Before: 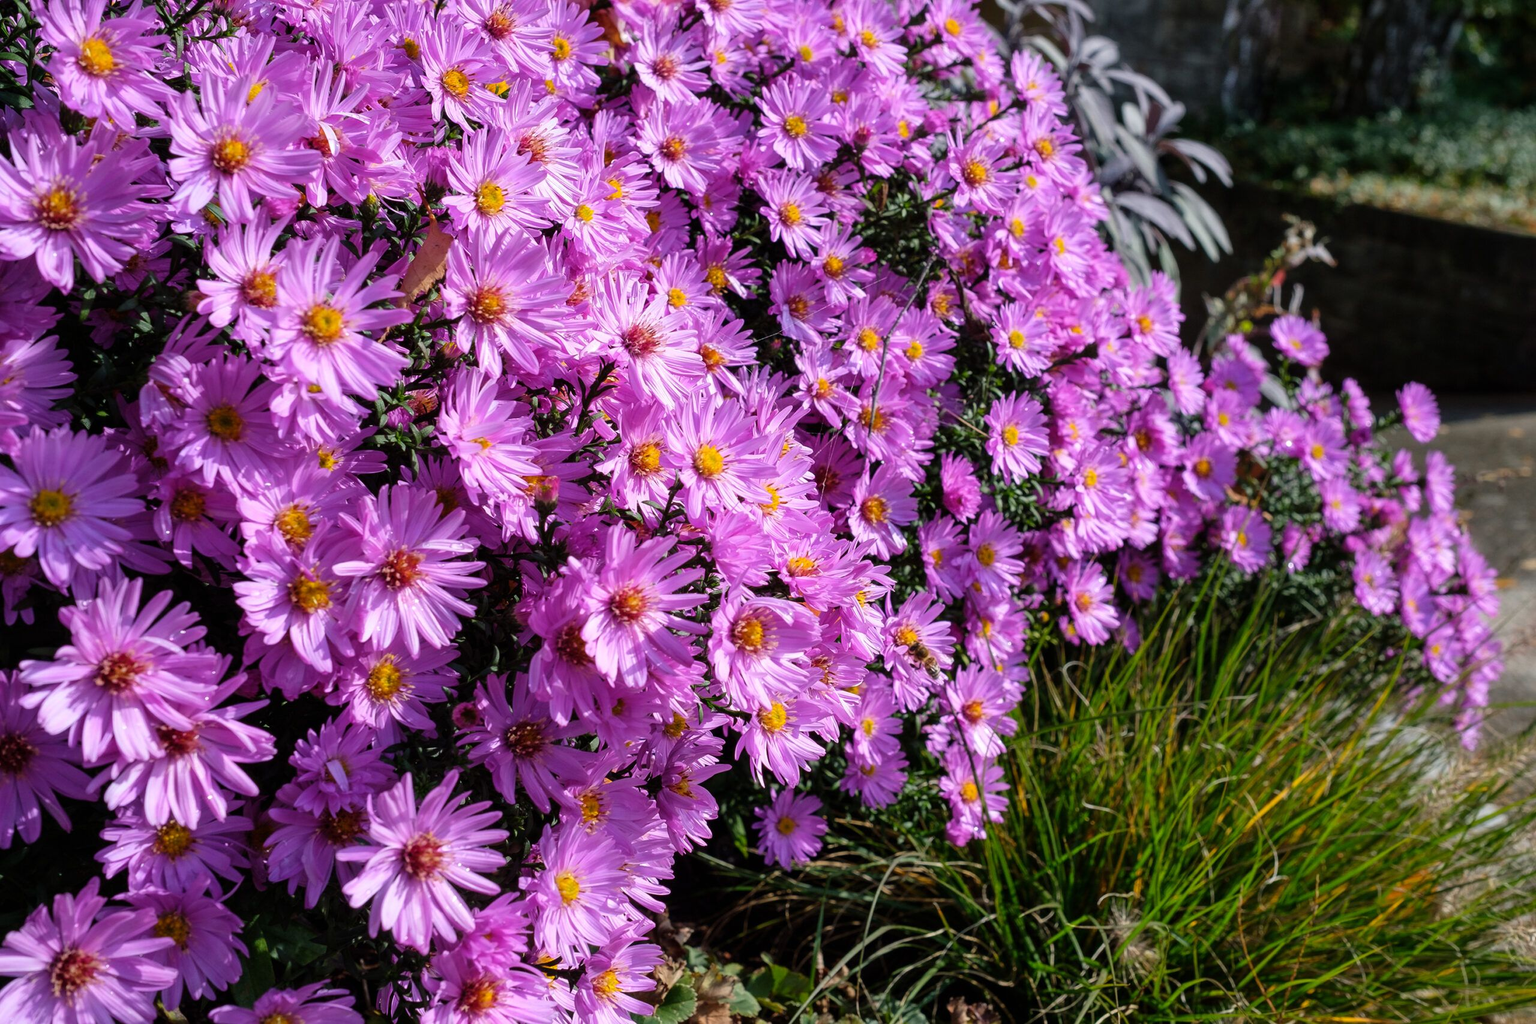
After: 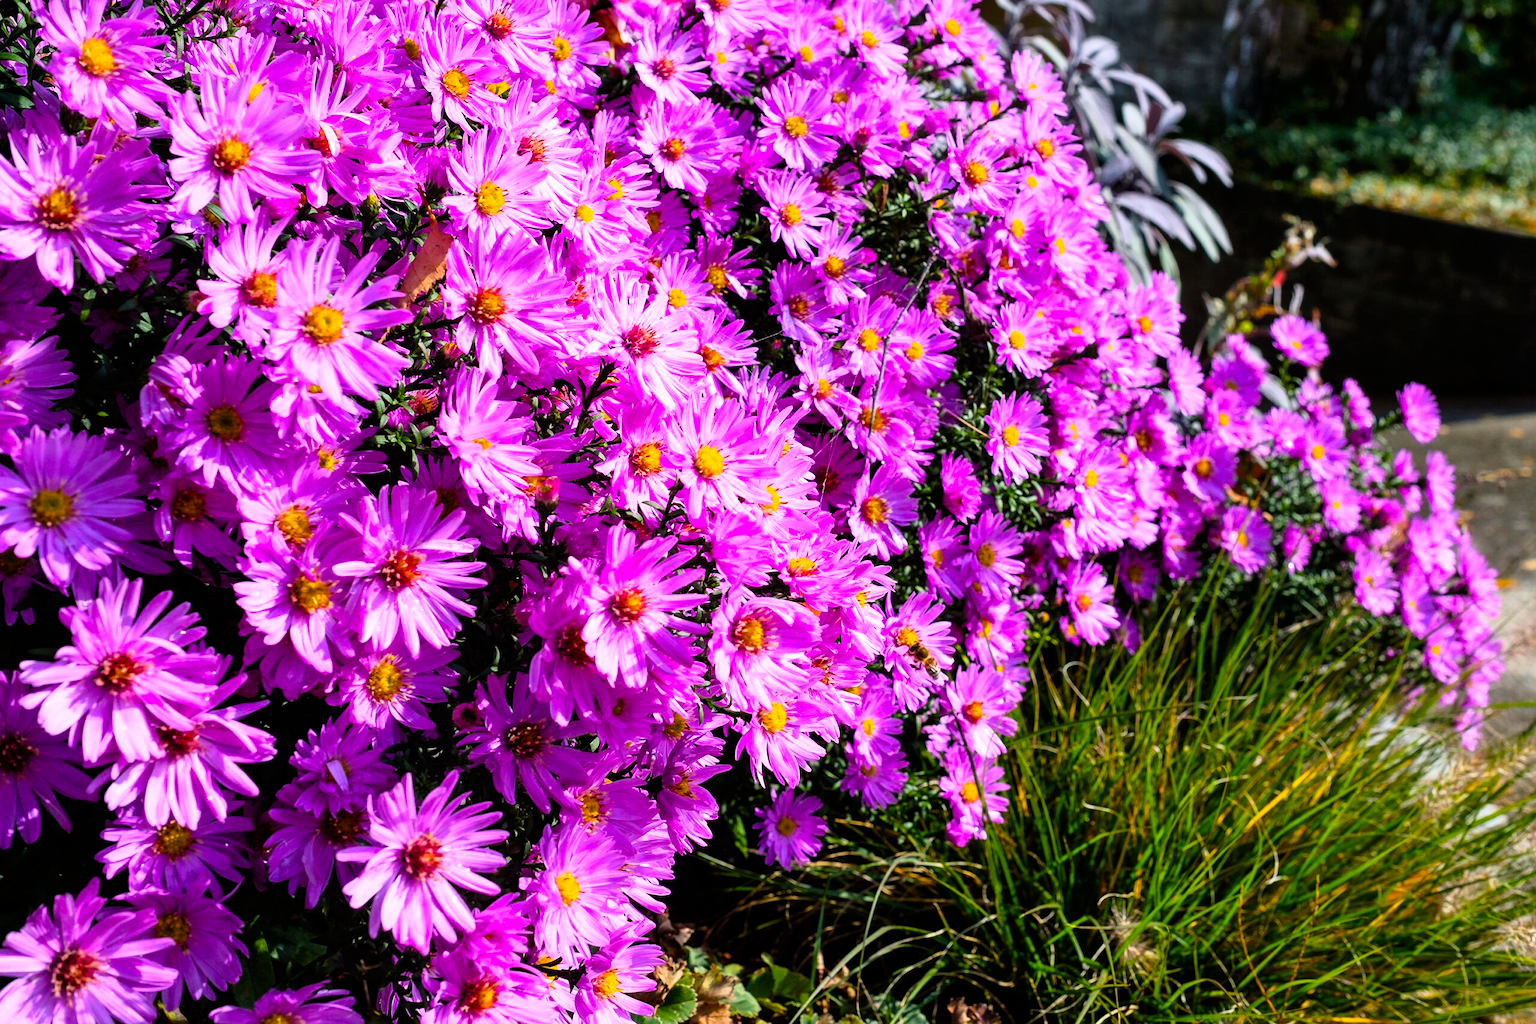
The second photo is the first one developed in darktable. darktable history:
base curve: curves: ch0 [(0, 0) (0.005, 0.002) (0.193, 0.295) (0.399, 0.664) (0.75, 0.928) (1, 1)]
color balance rgb: linear chroma grading › global chroma 15%, perceptual saturation grading › global saturation 30%
